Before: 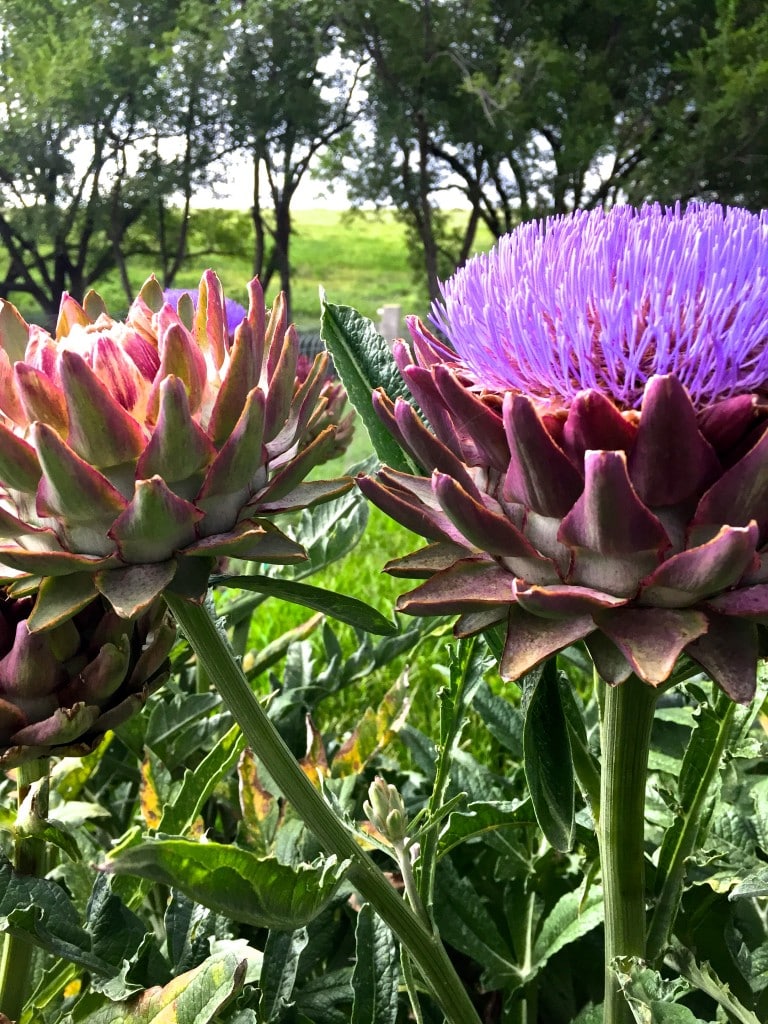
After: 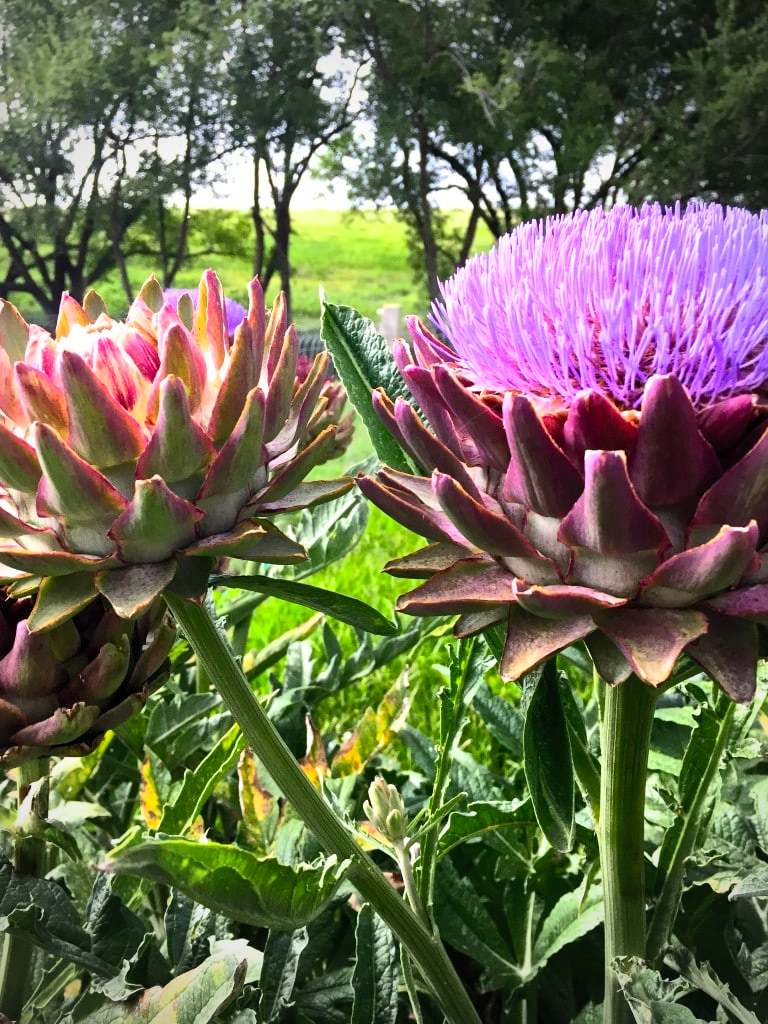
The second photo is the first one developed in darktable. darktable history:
vignetting: fall-off start 71.74%
contrast brightness saturation: contrast 0.2, brightness 0.16, saturation 0.22
